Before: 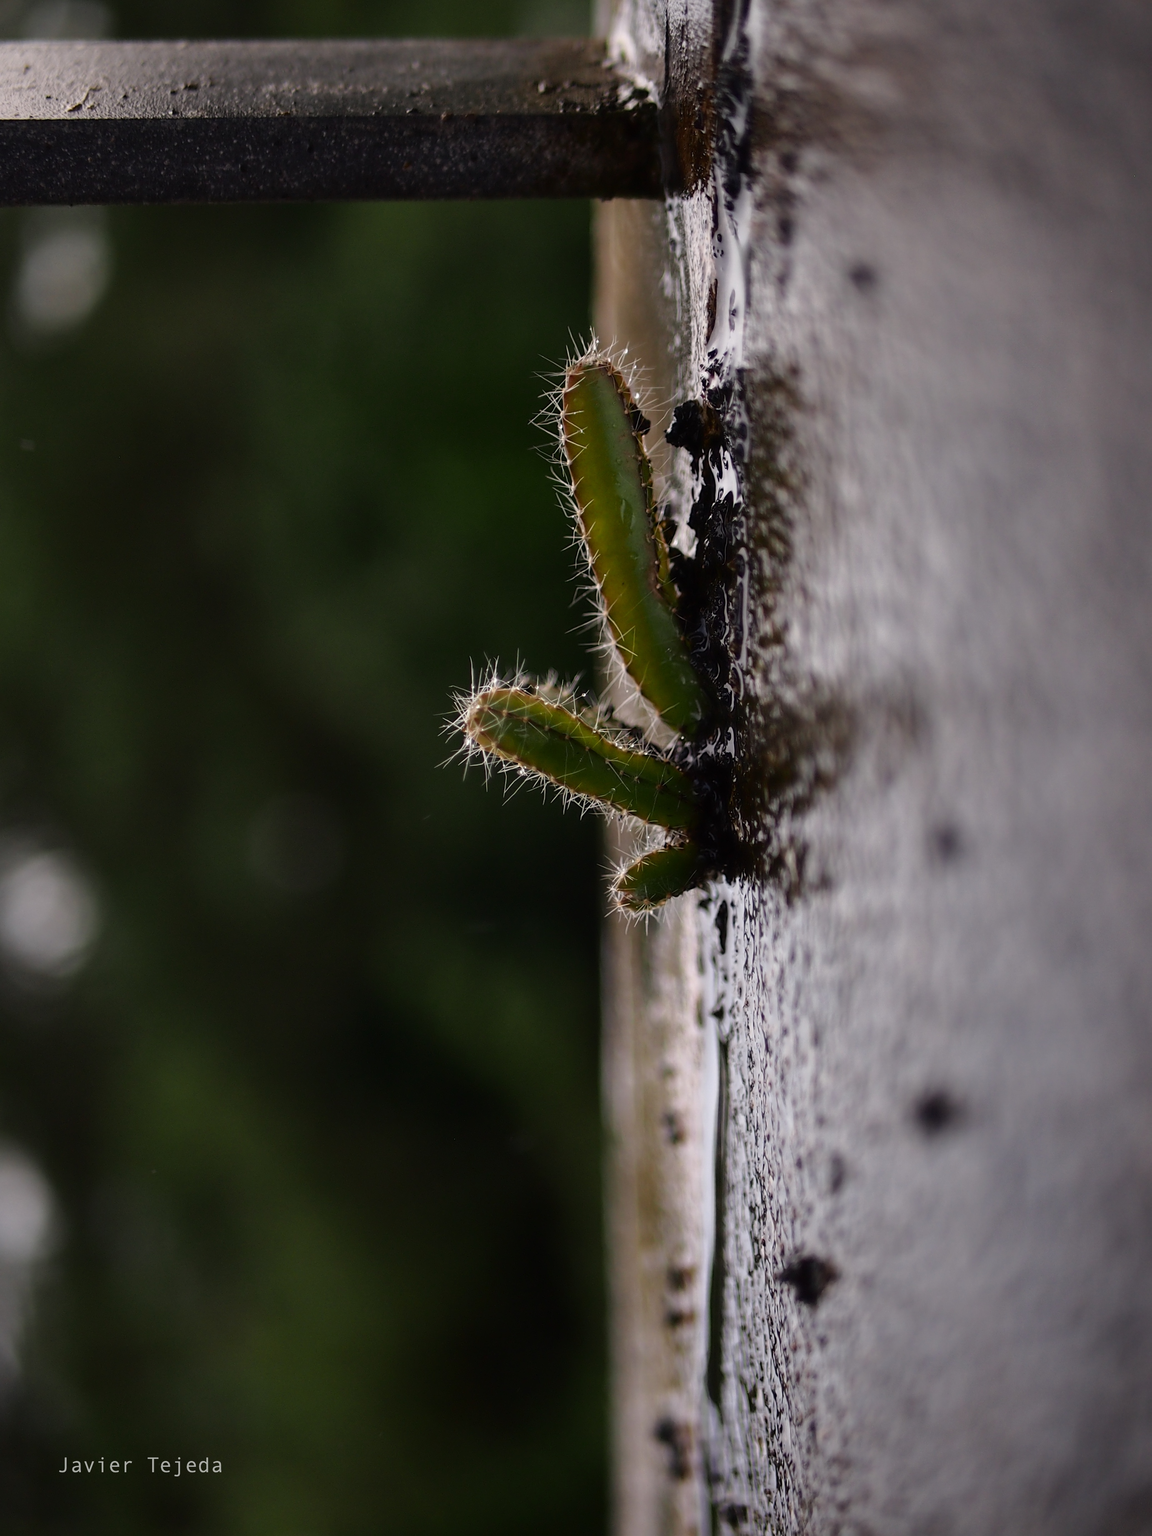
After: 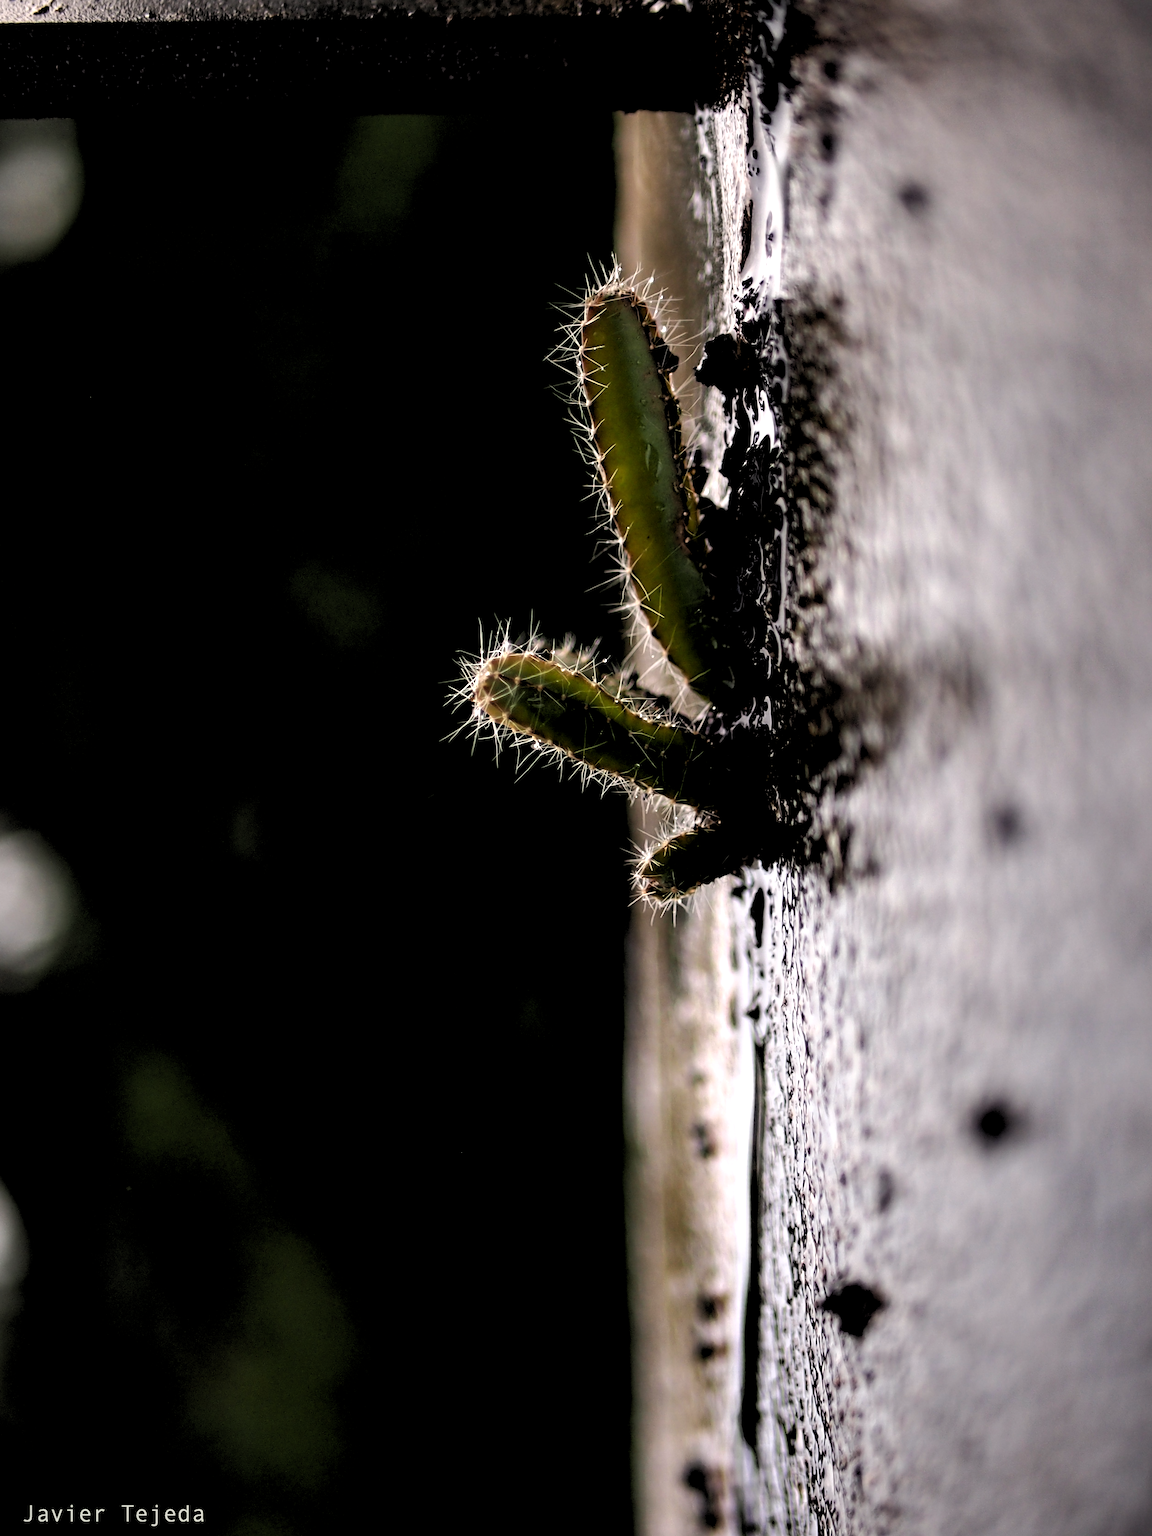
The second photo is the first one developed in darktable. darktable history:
rgb levels: levels [[0.013, 0.434, 0.89], [0, 0.5, 1], [0, 0.5, 1]]
tone equalizer: -8 EV -0.75 EV, -7 EV -0.7 EV, -6 EV -0.6 EV, -5 EV -0.4 EV, -3 EV 0.4 EV, -2 EV 0.6 EV, -1 EV 0.7 EV, +0 EV 0.75 EV, edges refinement/feathering 500, mask exposure compensation -1.57 EV, preserve details no
crop: left 3.305%, top 6.436%, right 6.389%, bottom 3.258%
white balance: red 1.009, blue 0.985
